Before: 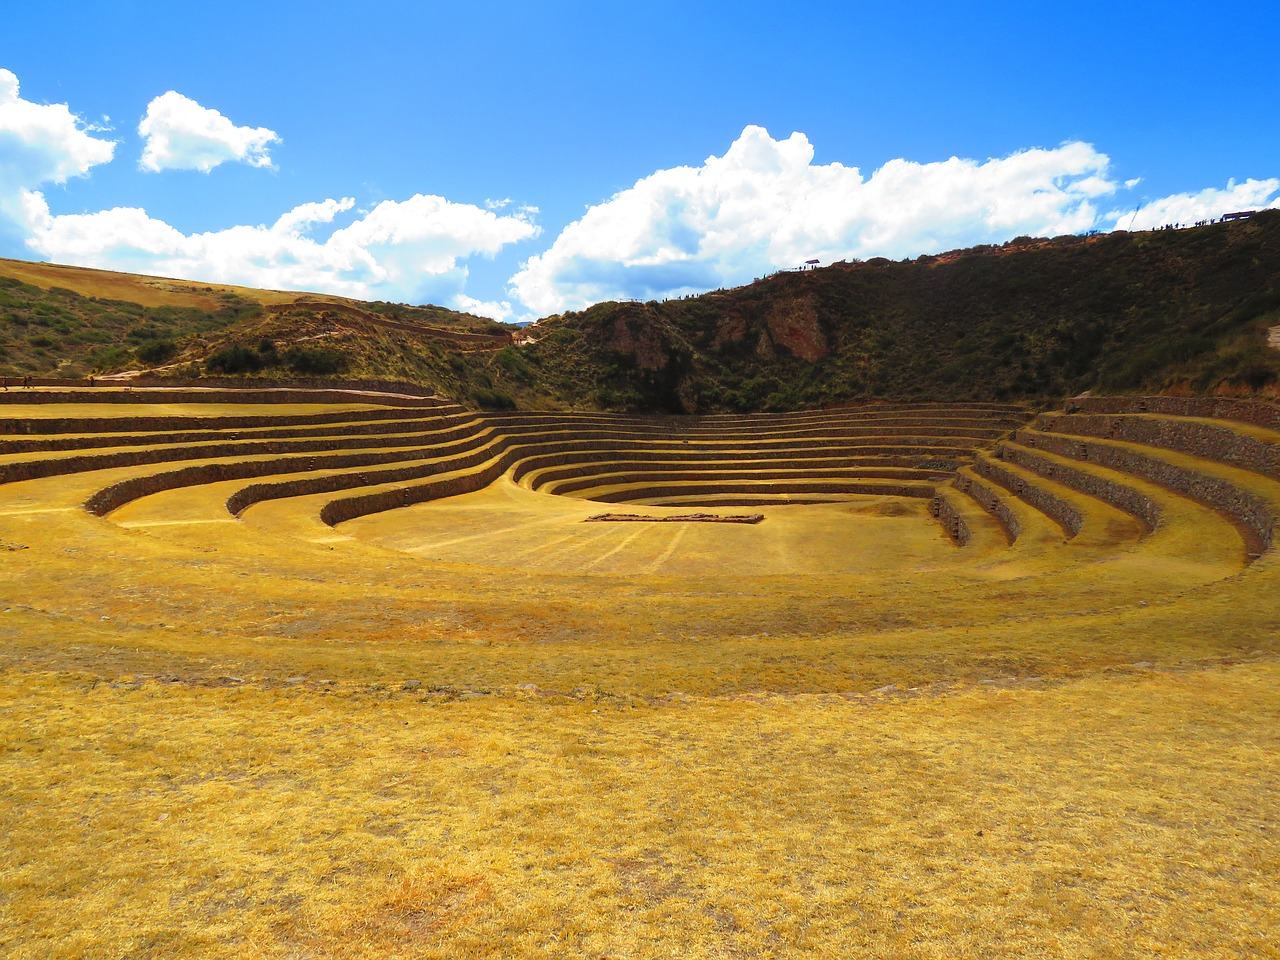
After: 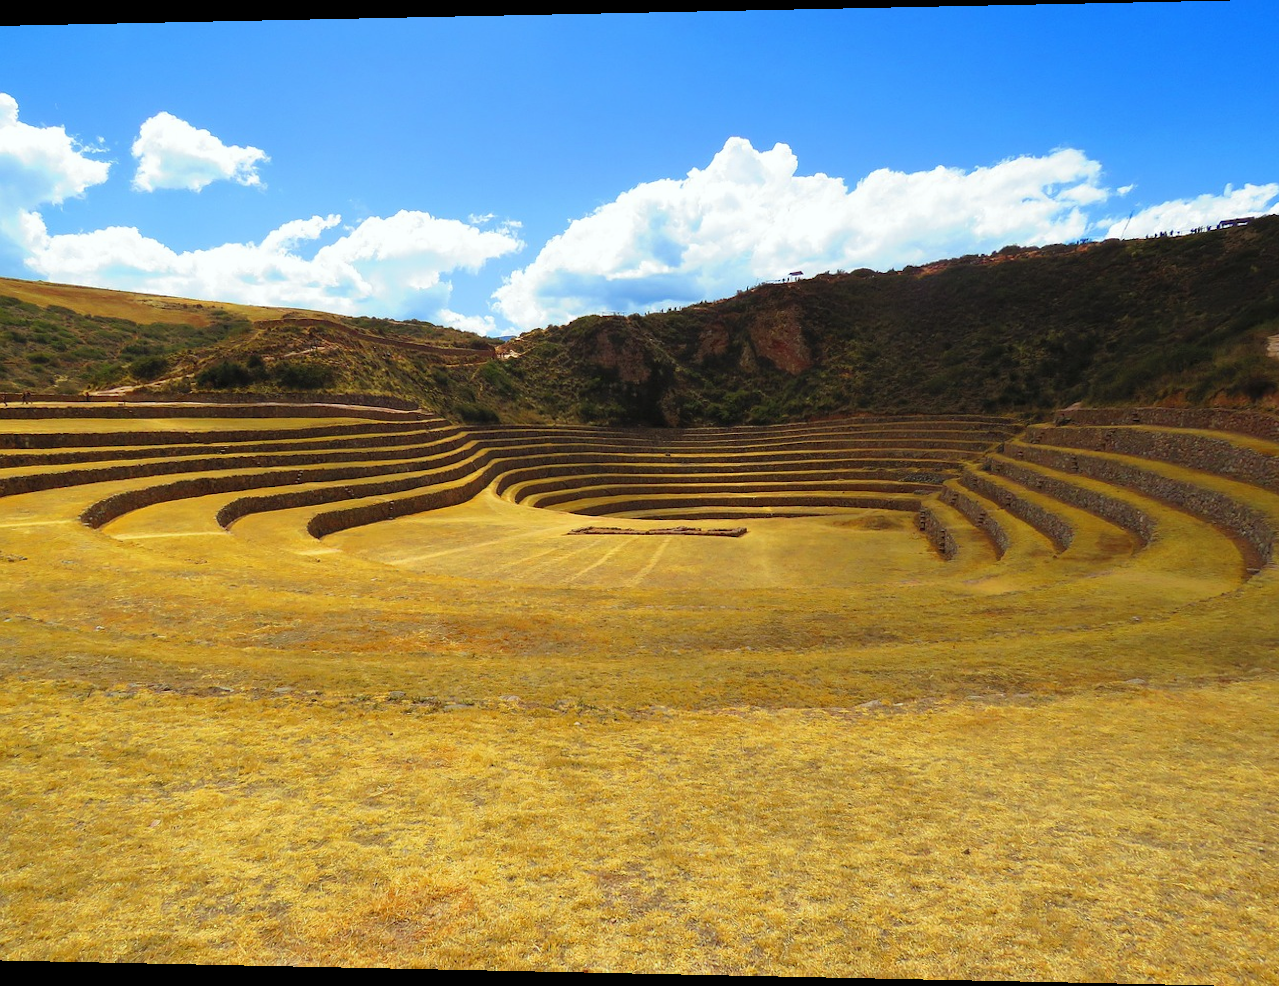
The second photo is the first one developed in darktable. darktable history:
rotate and perspective: lens shift (horizontal) -0.055, automatic cropping off
white balance: red 0.978, blue 0.999
